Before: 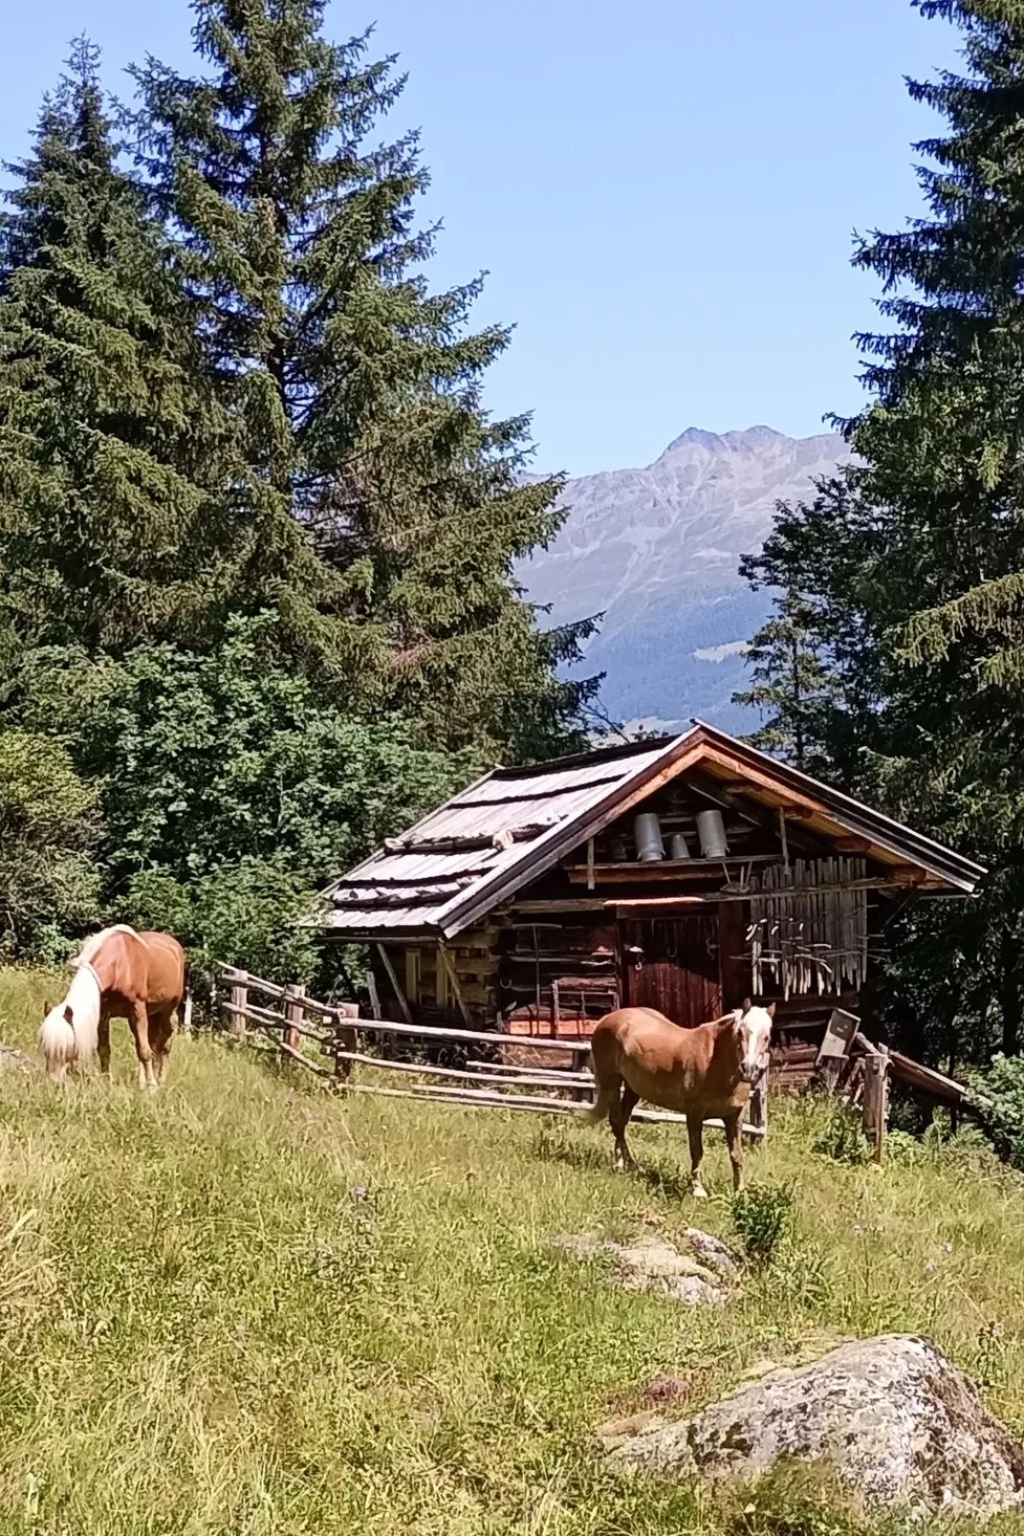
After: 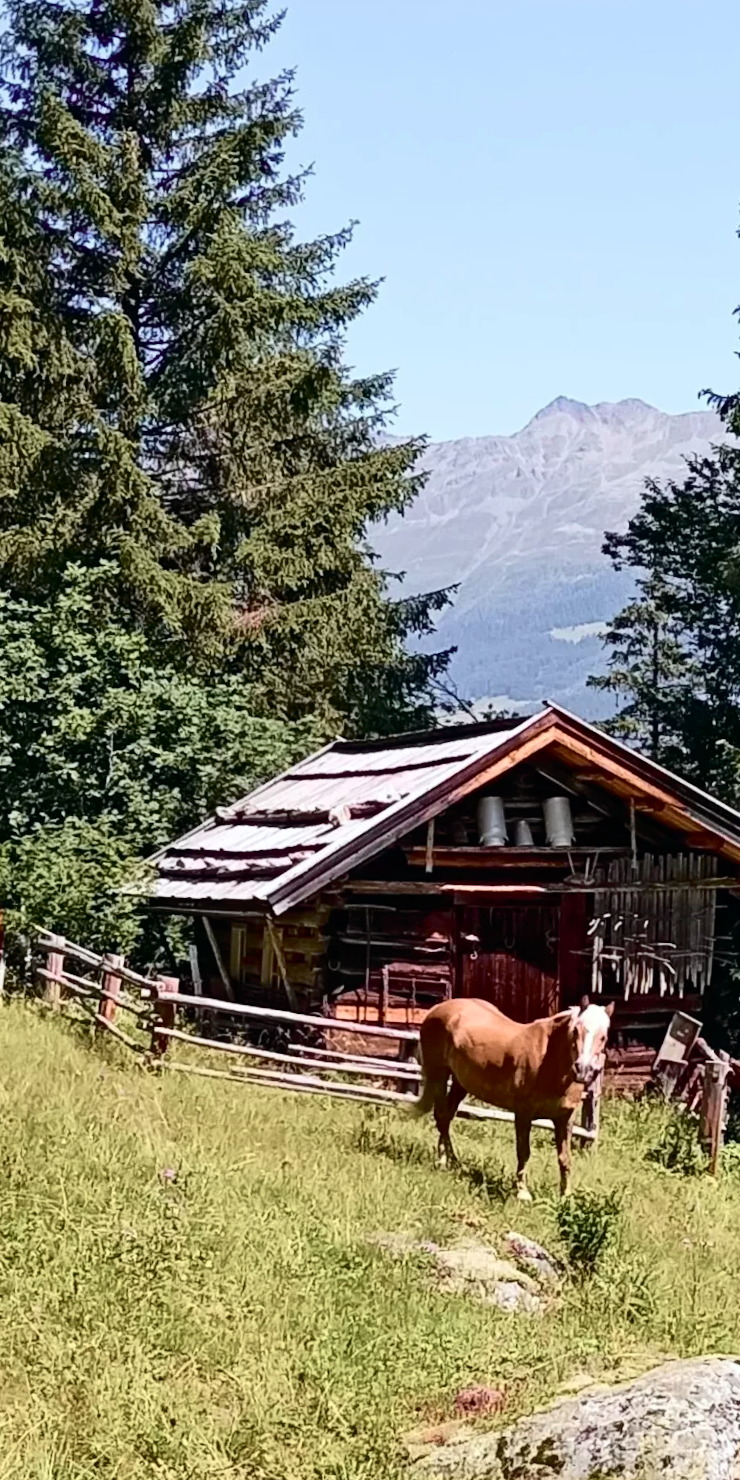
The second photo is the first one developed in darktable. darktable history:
crop and rotate: angle -3.27°, left 14.277%, top 0.028%, right 10.766%, bottom 0.028%
tone curve: curves: ch0 [(0, 0) (0.081, 0.044) (0.192, 0.125) (0.283, 0.238) (0.416, 0.449) (0.495, 0.524) (0.686, 0.743) (0.826, 0.865) (0.978, 0.988)]; ch1 [(0, 0) (0.161, 0.092) (0.35, 0.33) (0.392, 0.392) (0.427, 0.426) (0.479, 0.472) (0.505, 0.497) (0.521, 0.514) (0.547, 0.568) (0.579, 0.597) (0.625, 0.627) (0.678, 0.733) (1, 1)]; ch2 [(0, 0) (0.346, 0.362) (0.404, 0.427) (0.502, 0.495) (0.531, 0.523) (0.549, 0.554) (0.582, 0.596) (0.629, 0.642) (0.717, 0.678) (1, 1)], color space Lab, independent channels, preserve colors none
